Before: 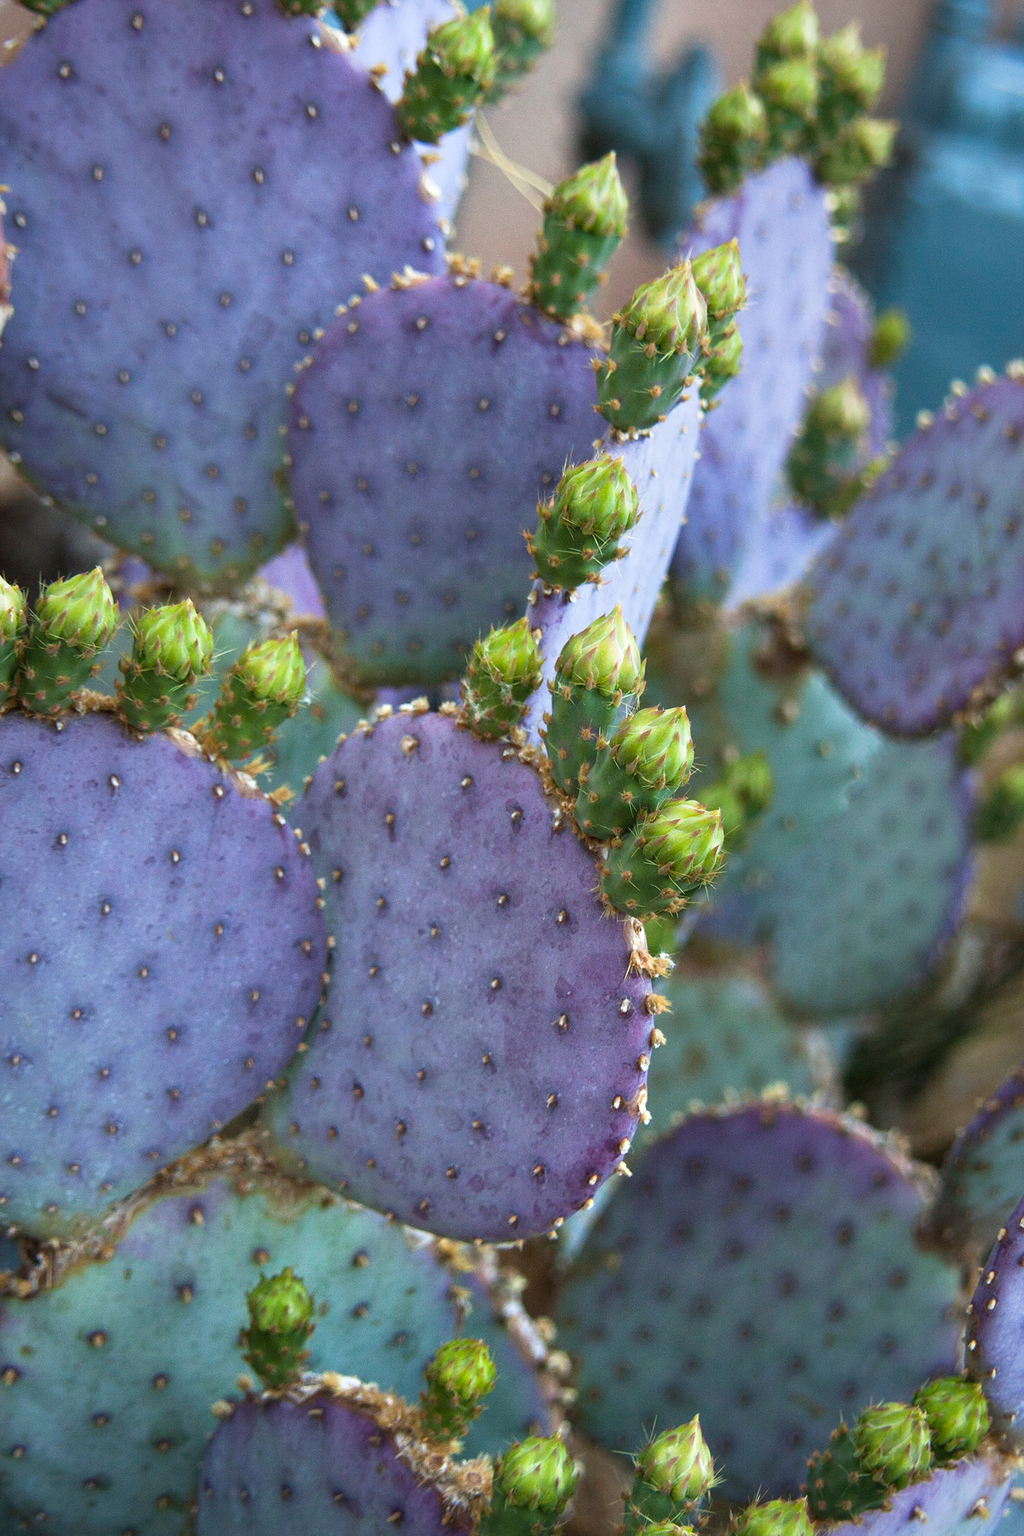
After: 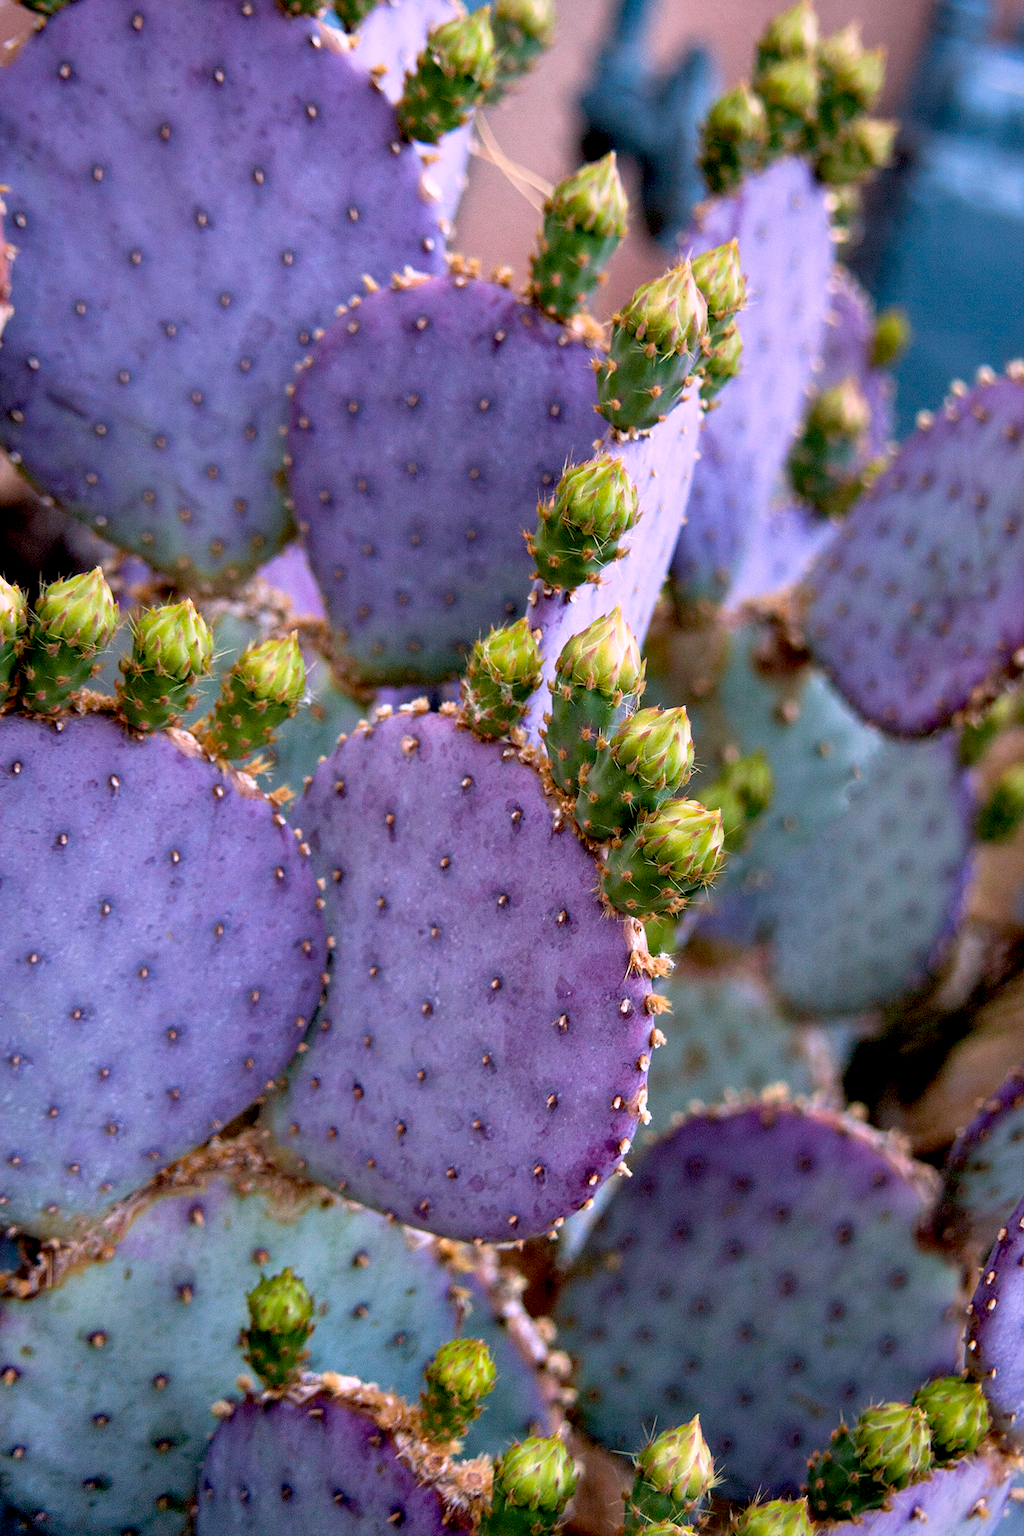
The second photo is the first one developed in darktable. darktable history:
white balance: red 1.188, blue 1.11
exposure: black level correction 0.029, exposure -0.073 EV, compensate highlight preservation false
shadows and highlights: radius 264.75, soften with gaussian
